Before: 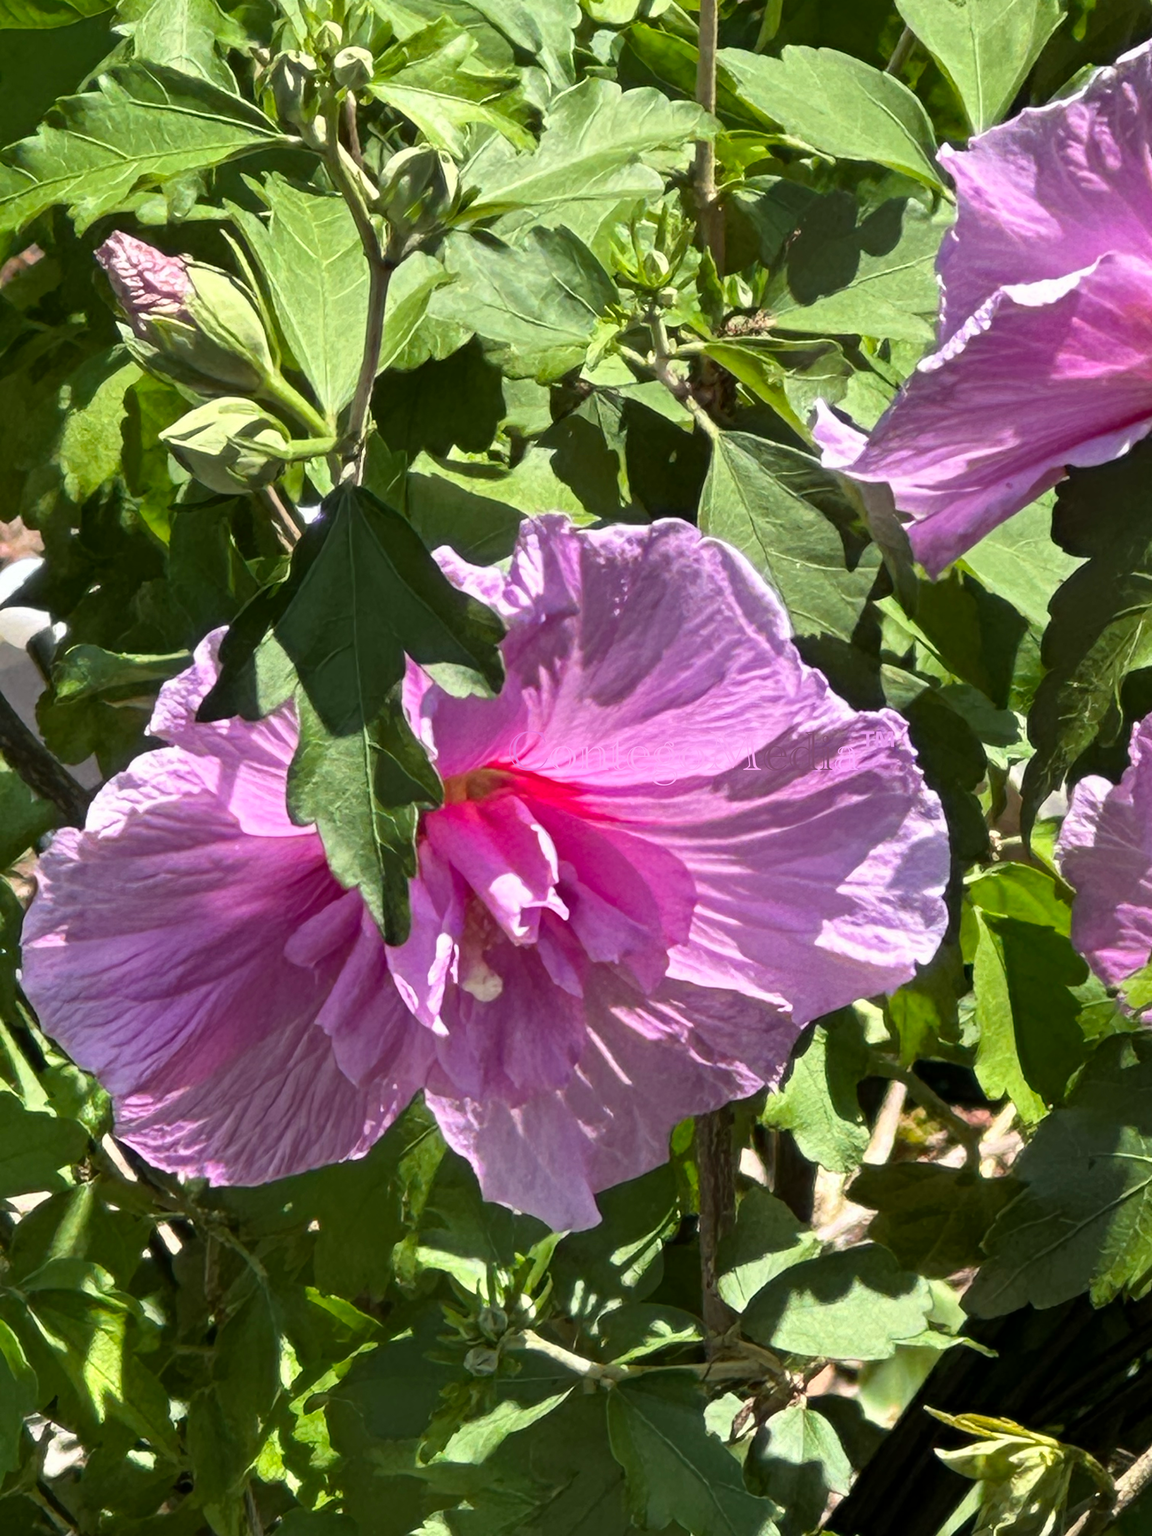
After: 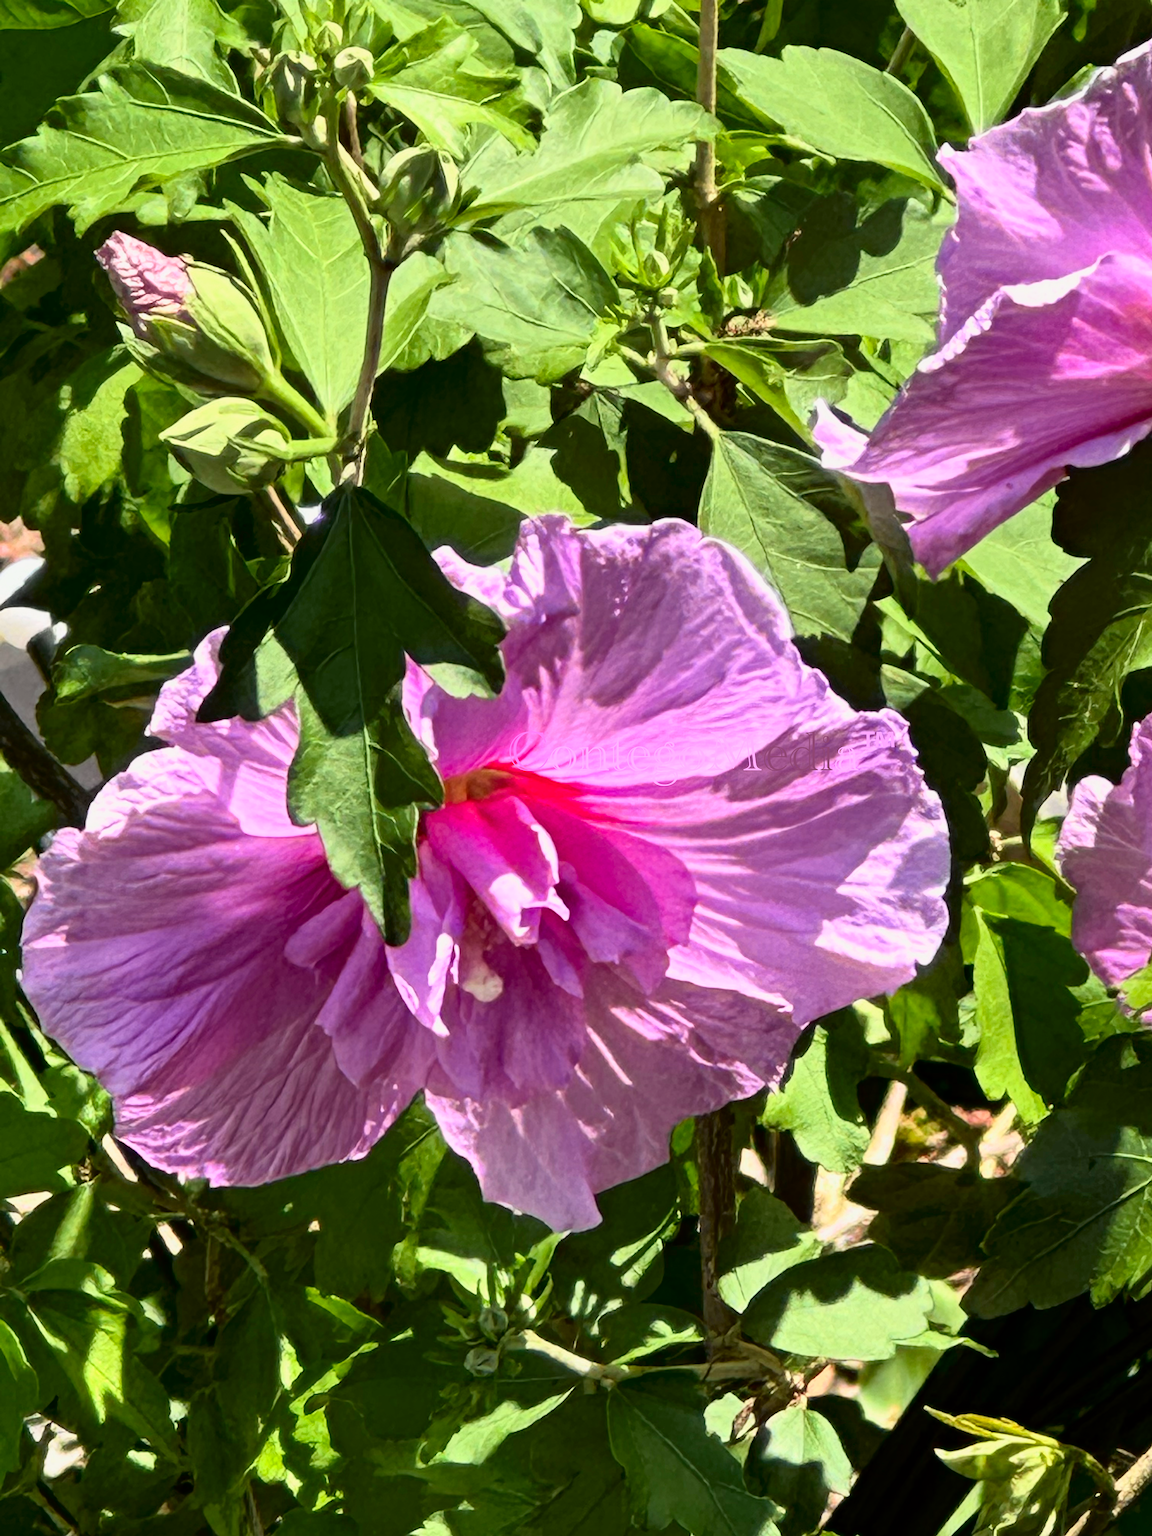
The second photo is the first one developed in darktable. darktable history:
tone curve: curves: ch0 [(0, 0) (0.128, 0.068) (0.292, 0.274) (0.46, 0.482) (0.653, 0.717) (0.819, 0.869) (0.998, 0.969)]; ch1 [(0, 0) (0.384, 0.365) (0.463, 0.45) (0.486, 0.486) (0.503, 0.504) (0.517, 0.517) (0.549, 0.572) (0.583, 0.615) (0.672, 0.699) (0.774, 0.817) (1, 1)]; ch2 [(0, 0) (0.374, 0.344) (0.446, 0.443) (0.494, 0.5) (0.527, 0.529) (0.565, 0.591) (0.644, 0.682) (1, 1)], color space Lab, independent channels, preserve colors none
